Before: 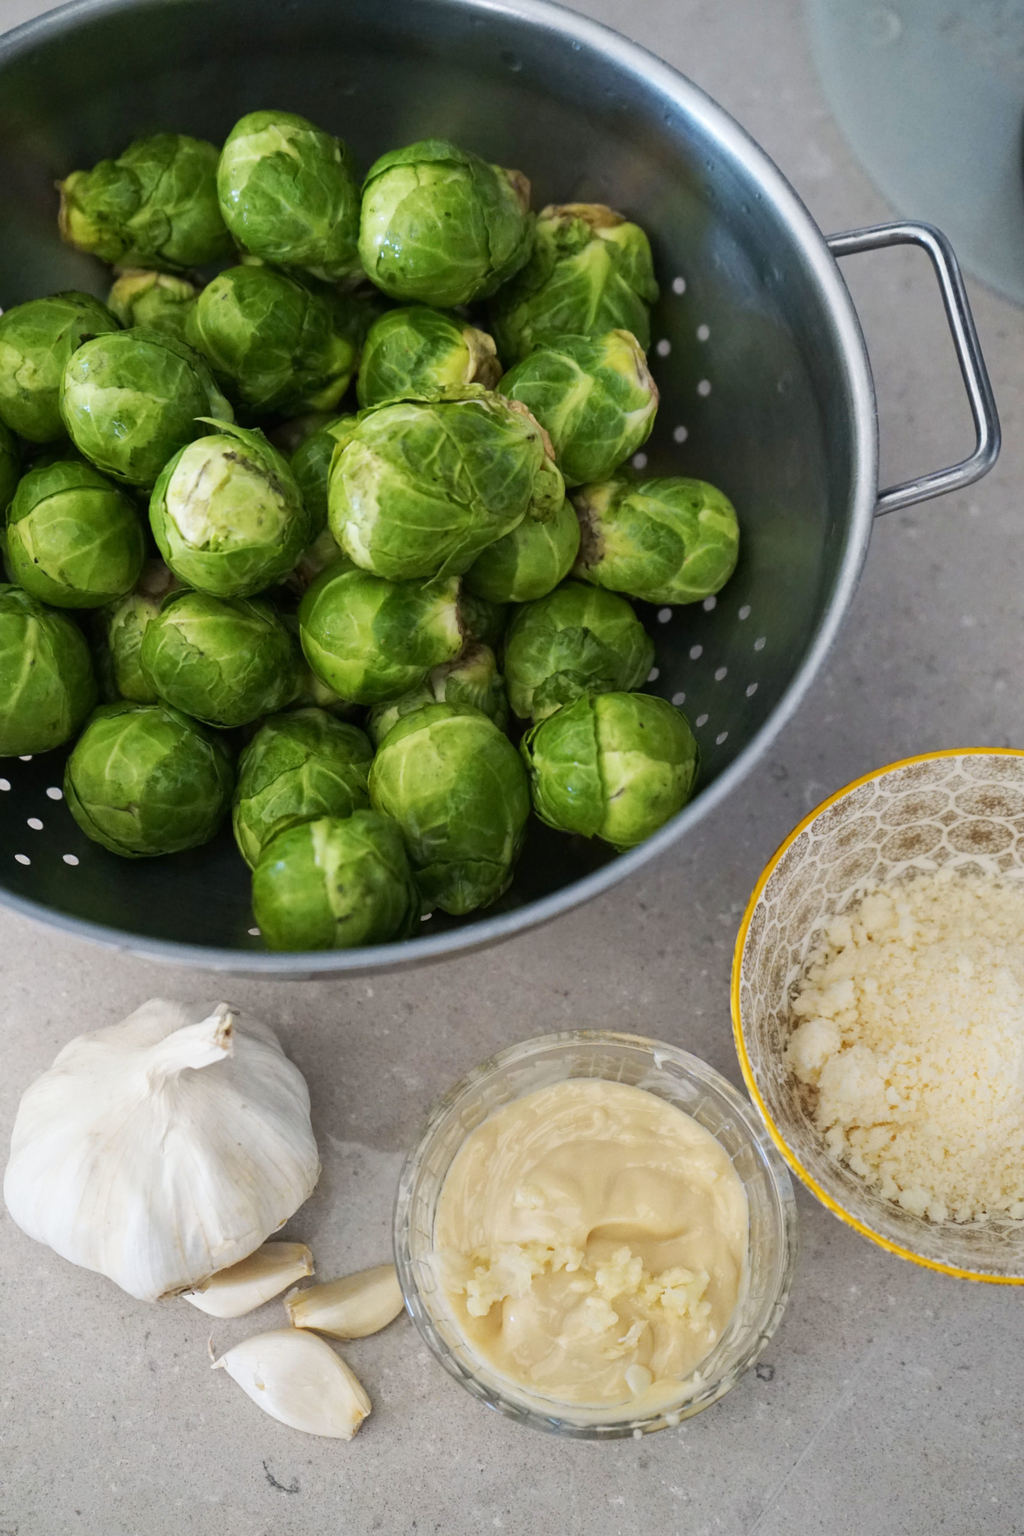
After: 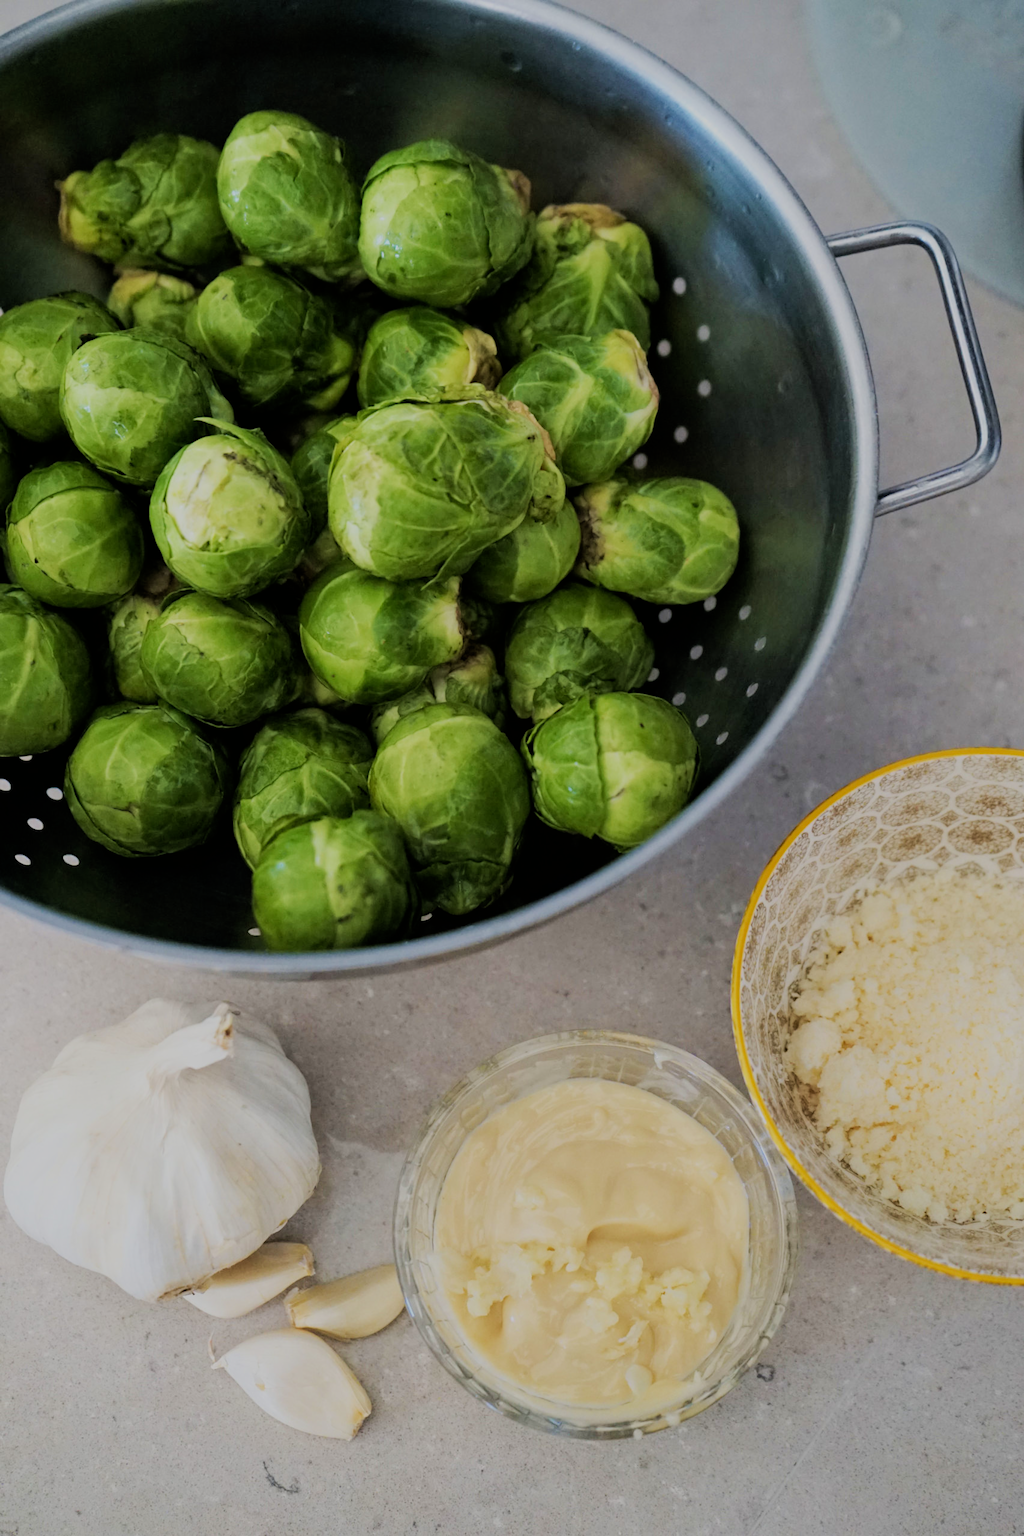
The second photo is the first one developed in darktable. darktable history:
filmic rgb: black relative exposure -6.11 EV, white relative exposure 6.97 EV, hardness 2.25
velvia: on, module defaults
